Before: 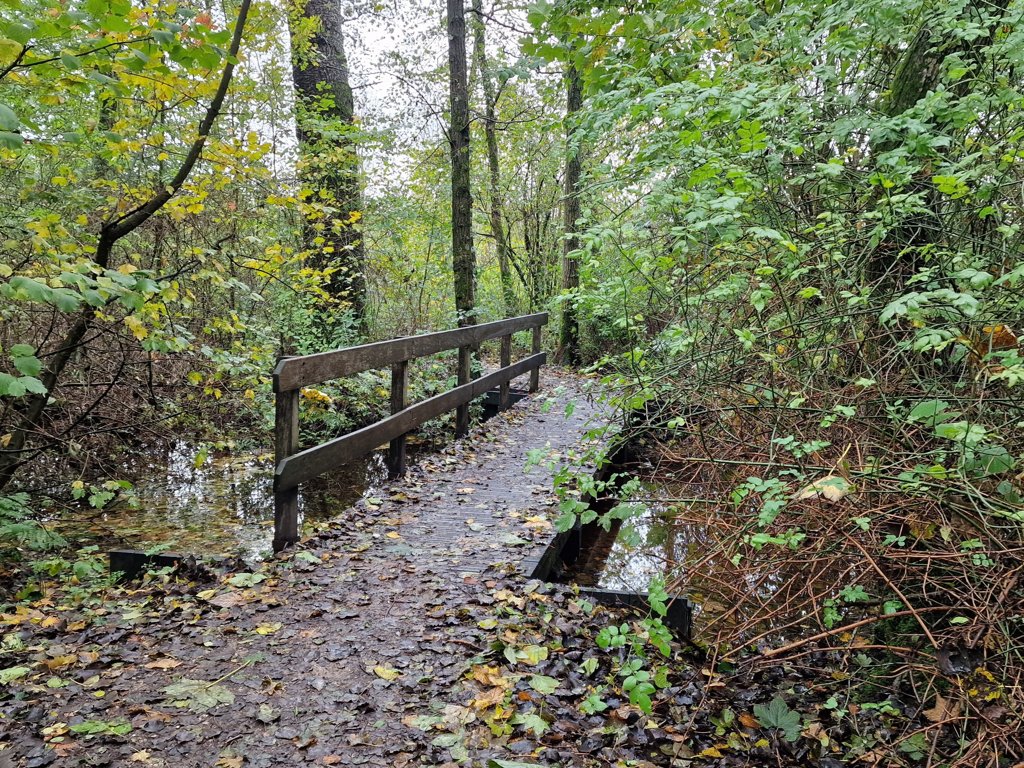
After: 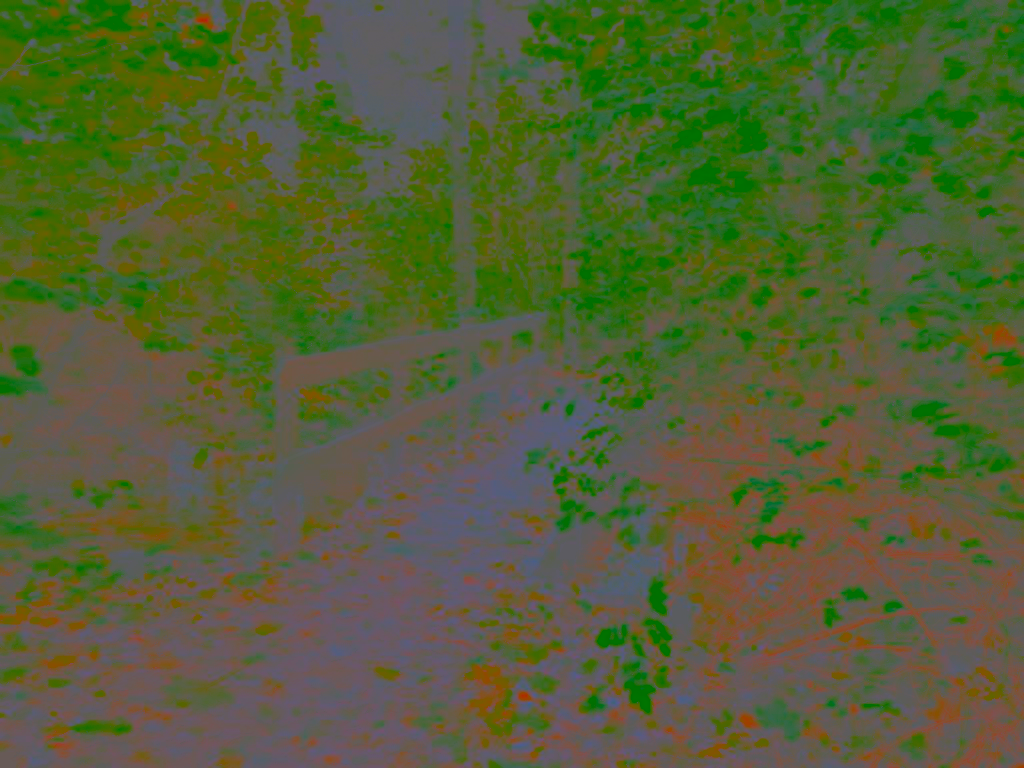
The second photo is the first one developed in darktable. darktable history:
contrast brightness saturation: contrast -0.99, brightness -0.17, saturation 0.75
local contrast: detail 130%
